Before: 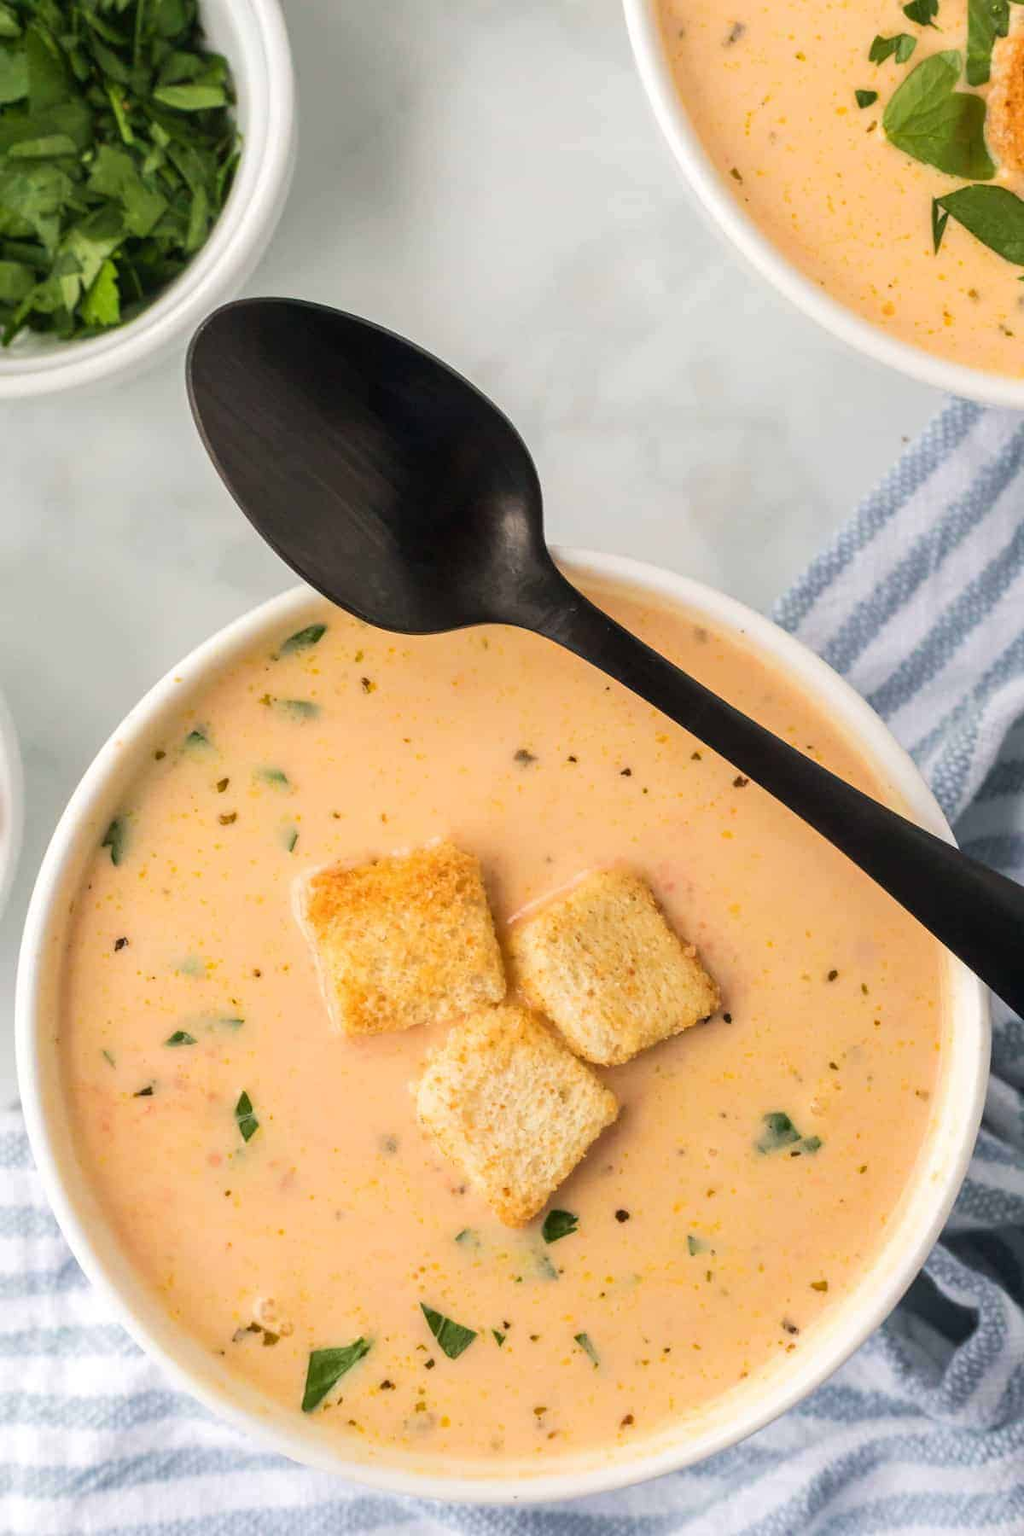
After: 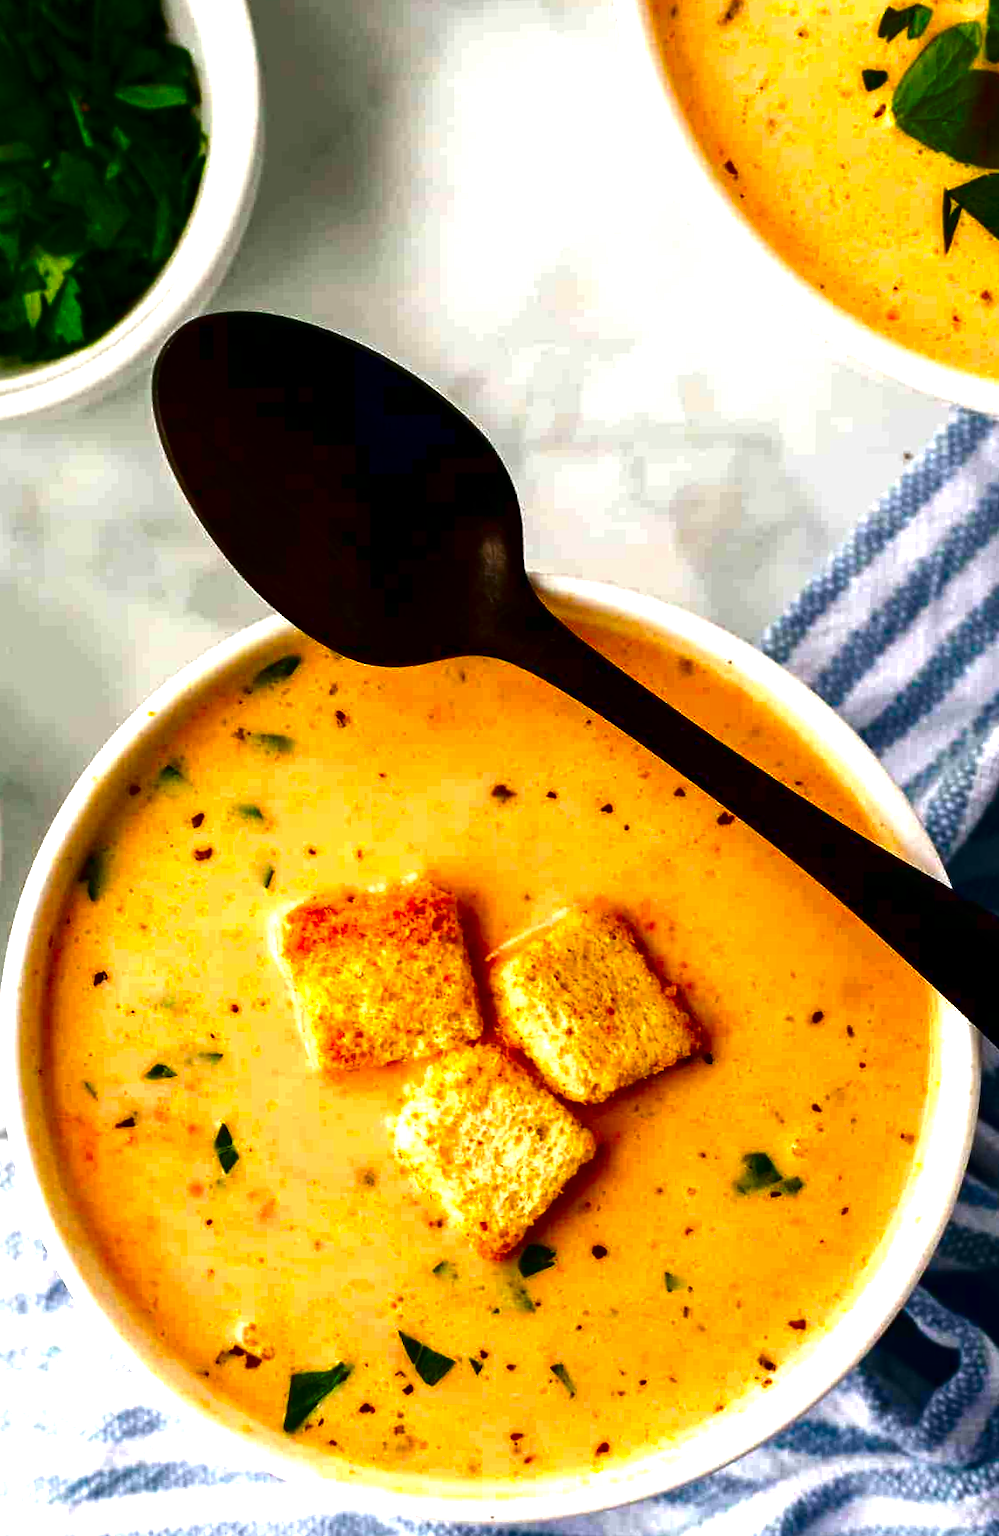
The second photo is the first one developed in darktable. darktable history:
contrast brightness saturation: brightness -1, saturation 1
exposure: exposure 0.236 EV, compensate highlight preservation false
rotate and perspective: rotation 0.074°, lens shift (vertical) 0.096, lens shift (horizontal) -0.041, crop left 0.043, crop right 0.952, crop top 0.024, crop bottom 0.979
tone equalizer: -8 EV -0.417 EV, -7 EV -0.389 EV, -6 EV -0.333 EV, -5 EV -0.222 EV, -3 EV 0.222 EV, -2 EV 0.333 EV, -1 EV 0.389 EV, +0 EV 0.417 EV, edges refinement/feathering 500, mask exposure compensation -1.57 EV, preserve details no
